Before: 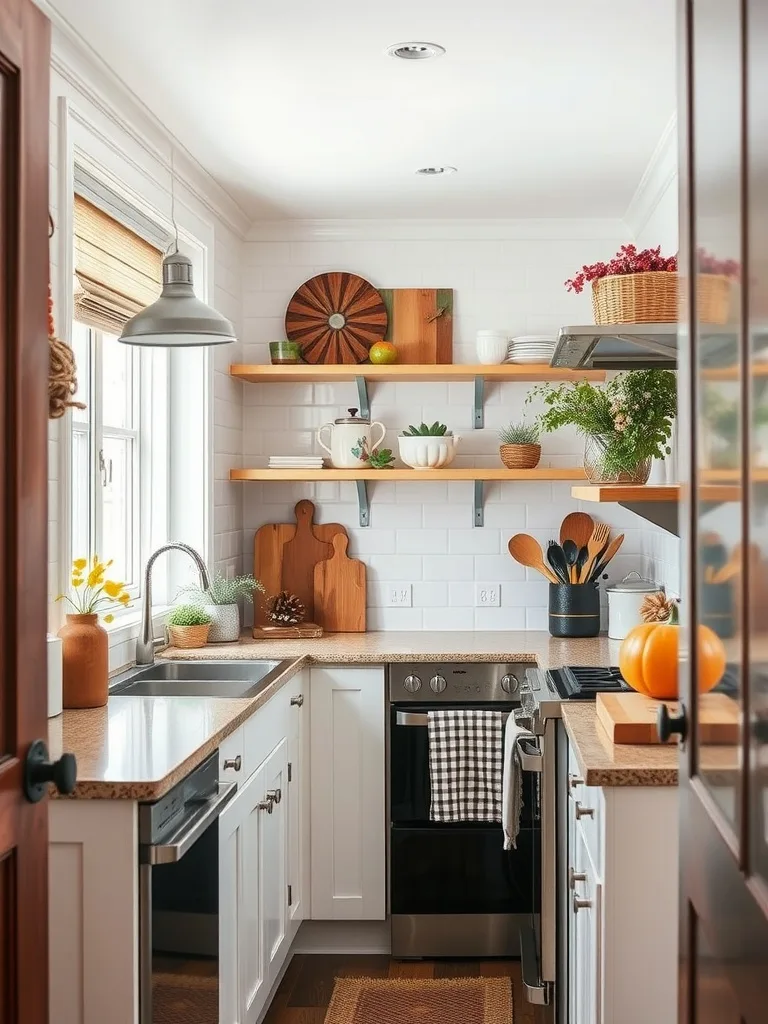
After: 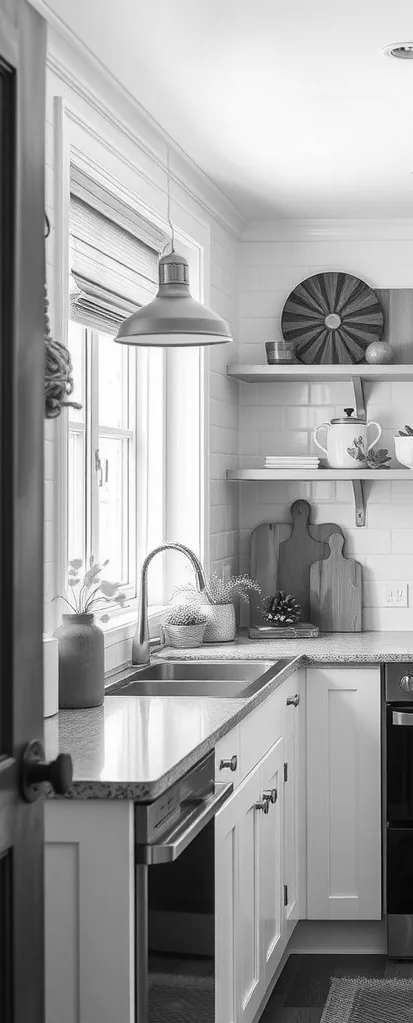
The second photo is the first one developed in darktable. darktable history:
color calibration: x 0.367, y 0.376, temperature 4372.25 K
monochrome: a -3.63, b -0.465
crop: left 0.587%, right 45.588%, bottom 0.086%
